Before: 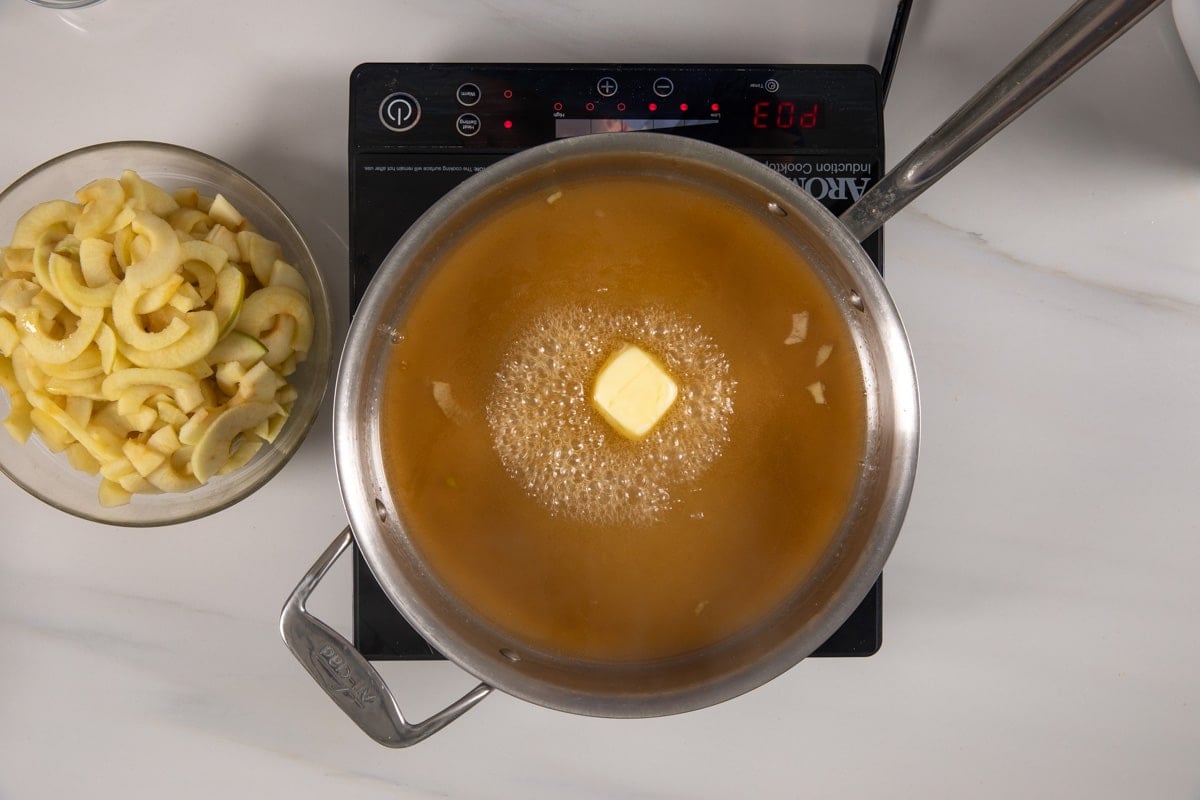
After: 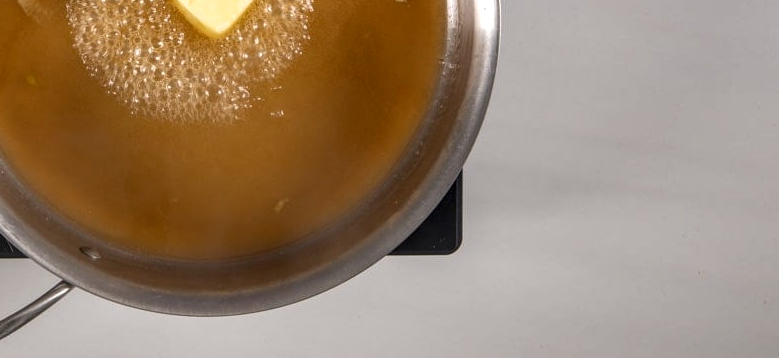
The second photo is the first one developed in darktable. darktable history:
local contrast: detail 130%
crop and rotate: left 35.052%, top 50.416%, bottom 4.795%
shadows and highlights: low approximation 0.01, soften with gaussian
